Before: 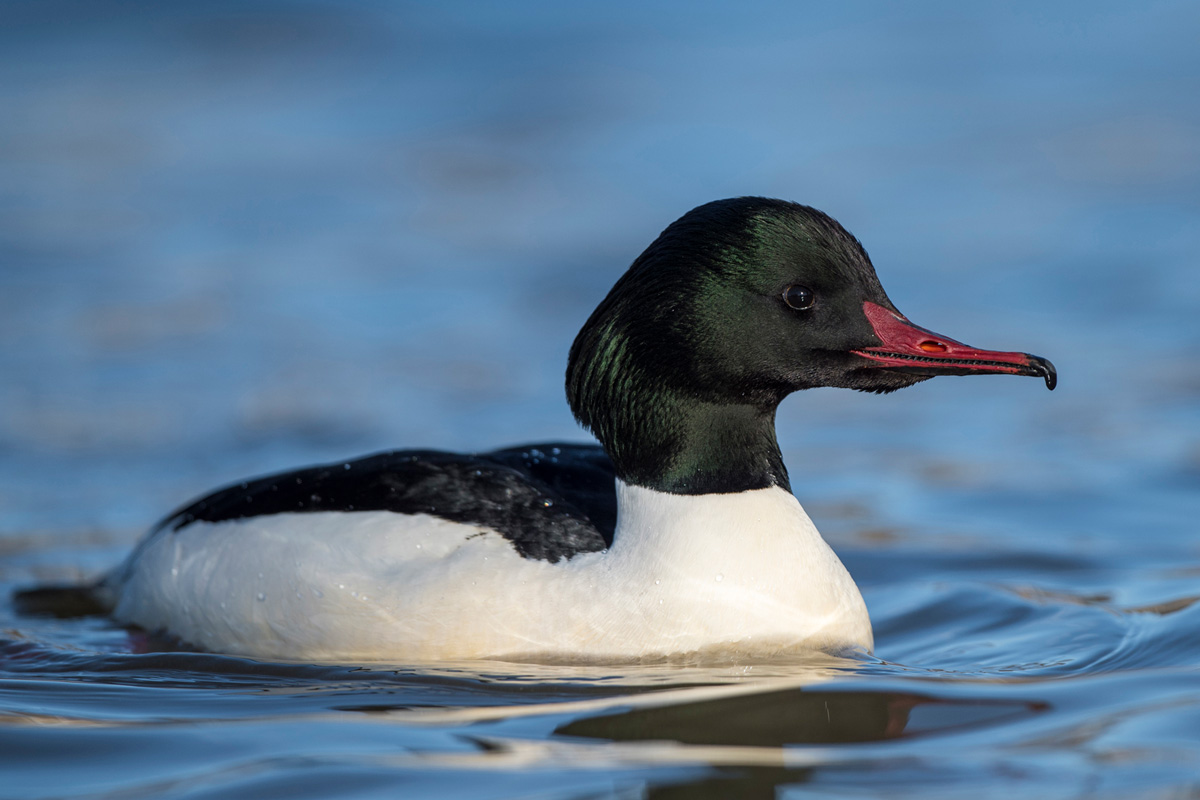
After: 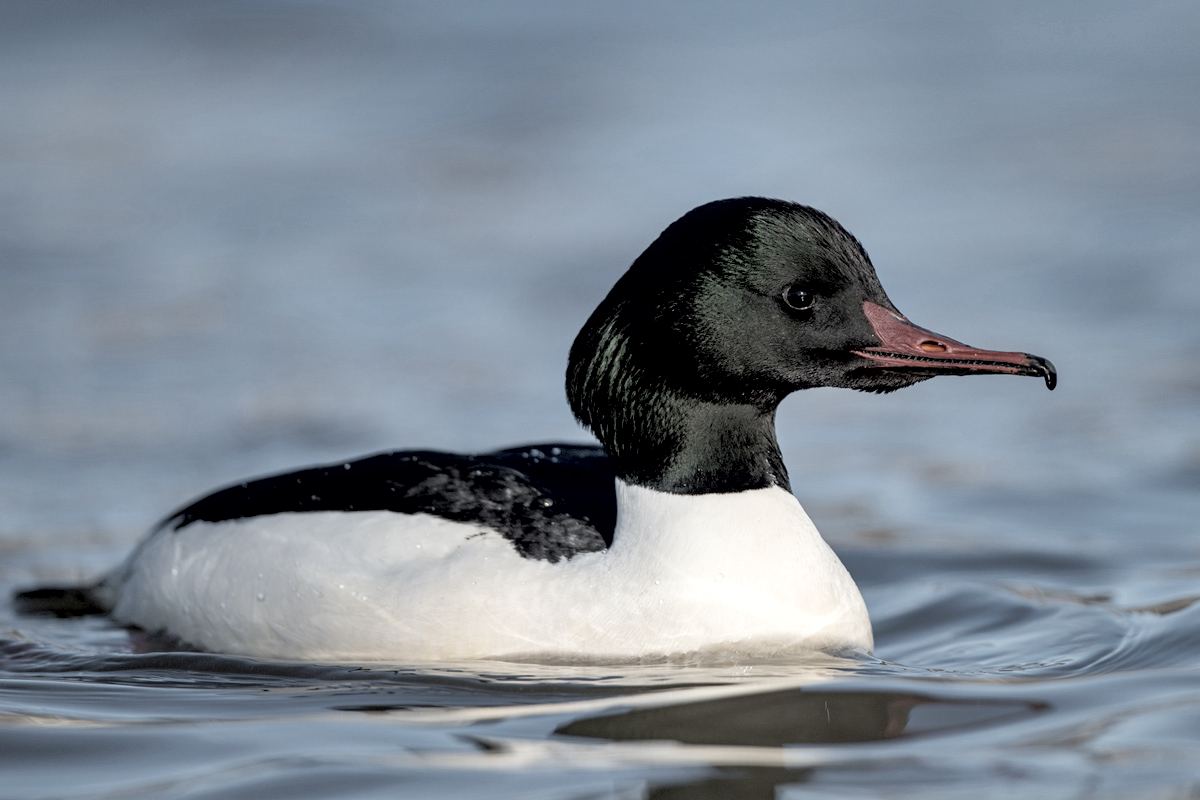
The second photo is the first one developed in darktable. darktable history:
color correction: saturation 0.3
contrast brightness saturation: contrast 0.07, brightness 0.18, saturation 0.4
vibrance: on, module defaults
exposure: black level correction 0.009, exposure 0.119 EV, compensate highlight preservation false
shadows and highlights: white point adjustment 0.1, highlights -70, soften with gaussian
